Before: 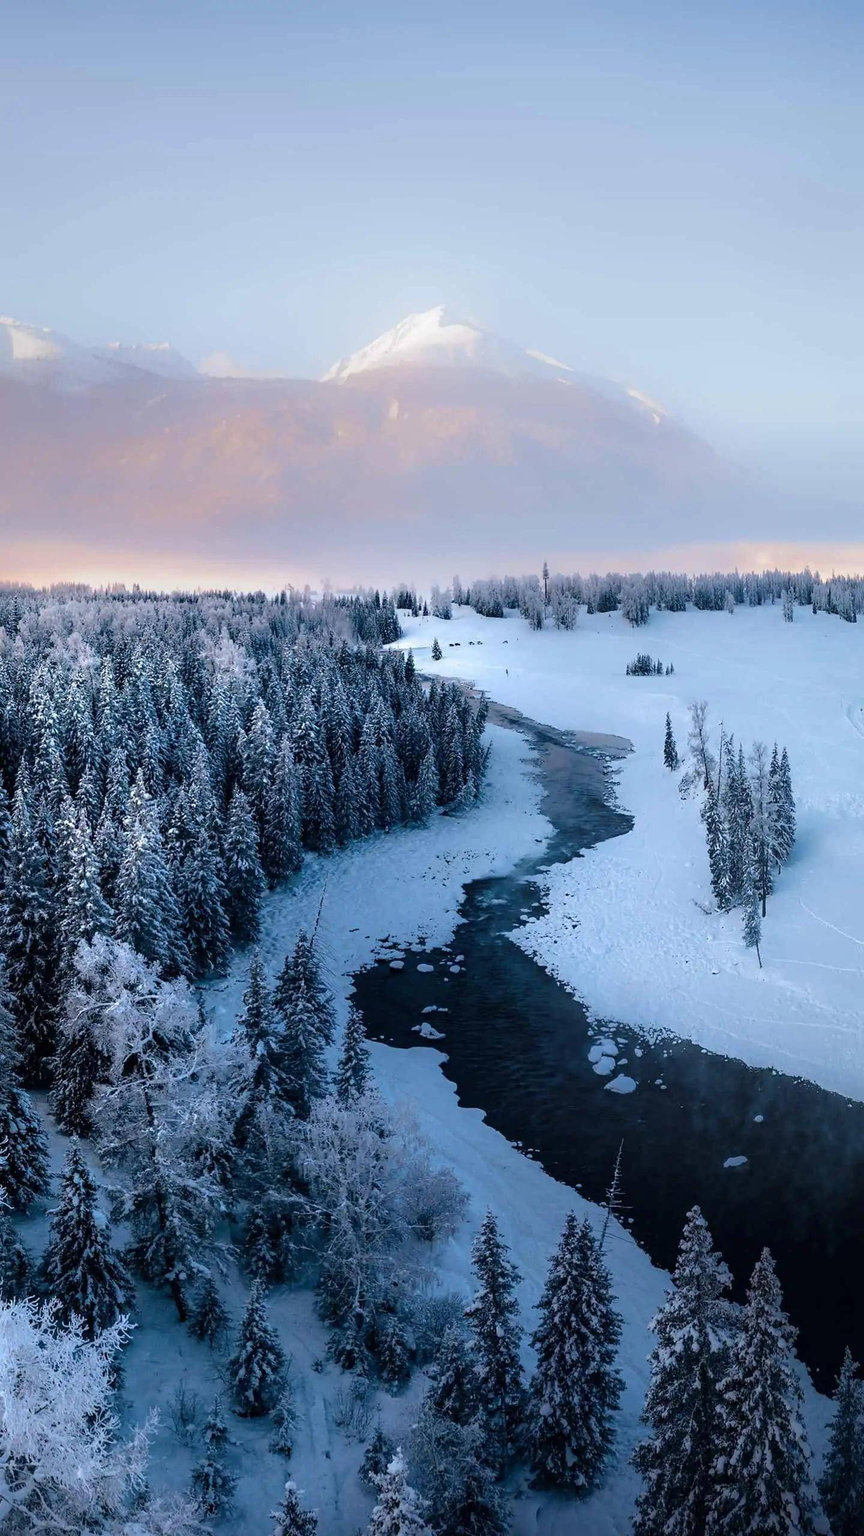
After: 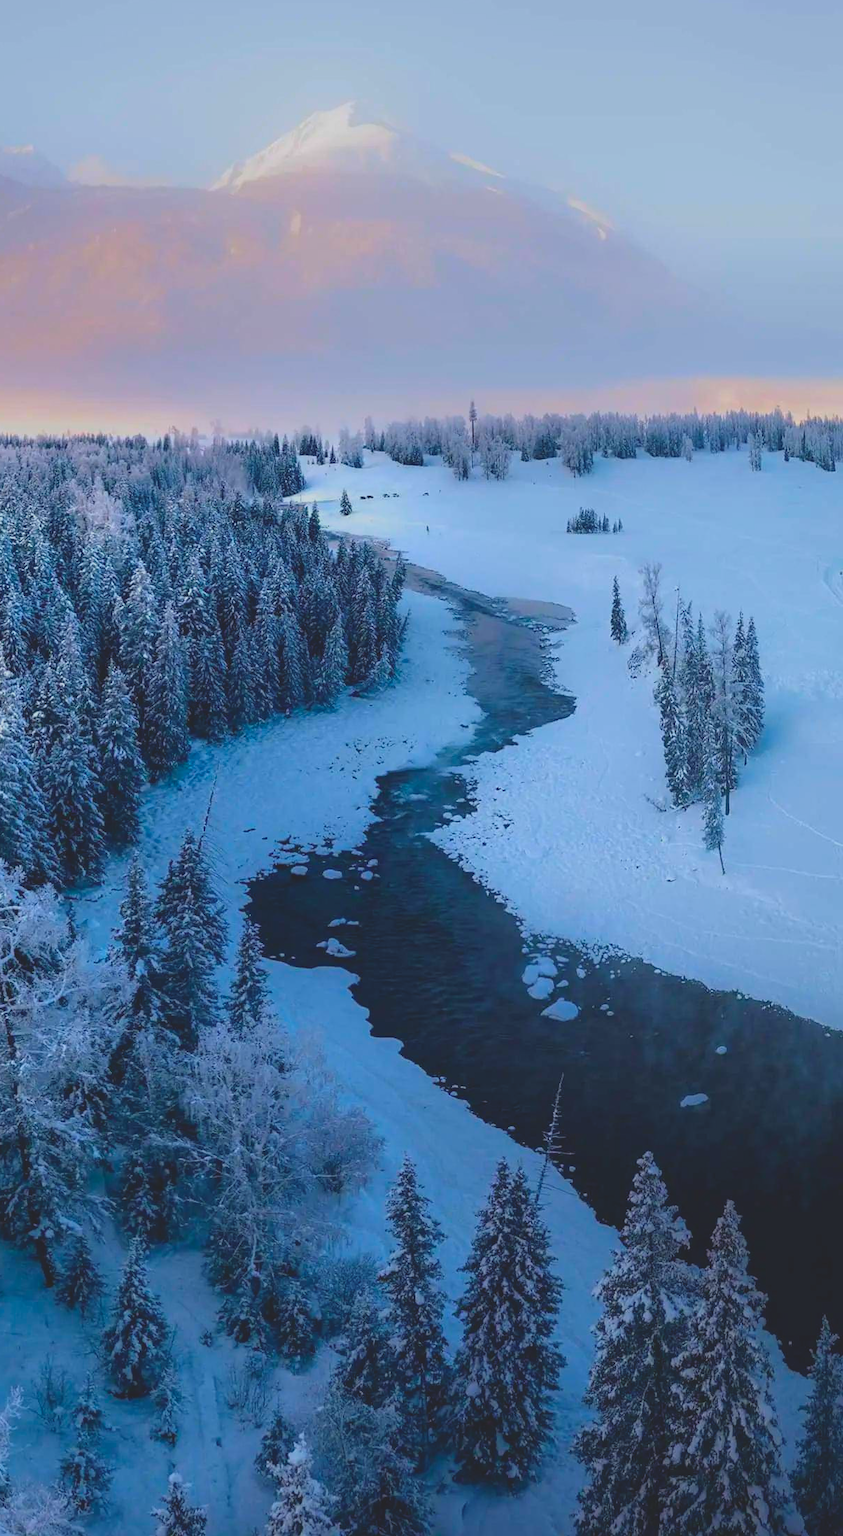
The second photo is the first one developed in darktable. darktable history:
contrast brightness saturation: contrast -0.28
color balance rgb: perceptual saturation grading › global saturation 25%, global vibrance 20%
crop: left 16.315%, top 14.246%
